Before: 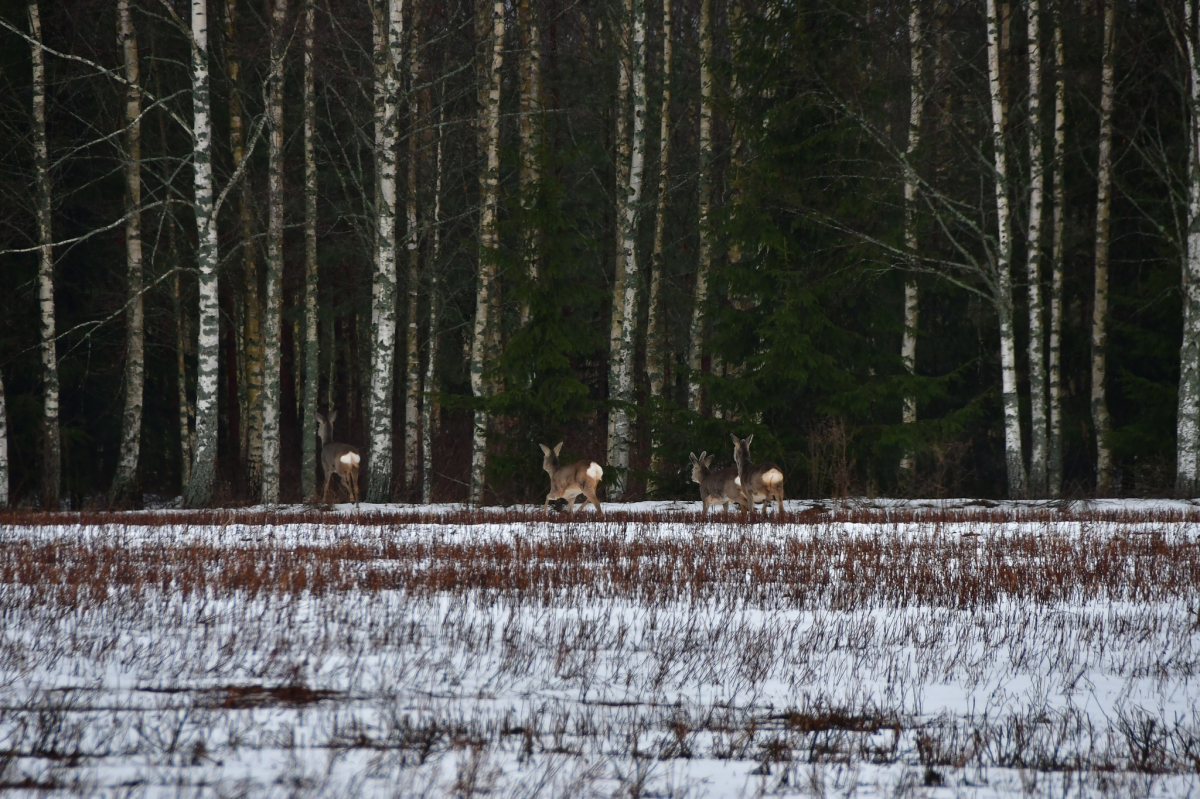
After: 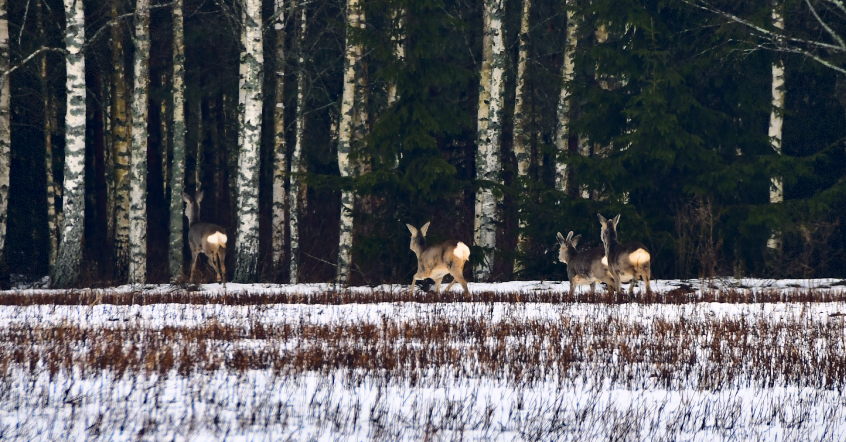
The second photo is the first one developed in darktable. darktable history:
base curve: curves: ch0 [(0, 0) (0.028, 0.03) (0.121, 0.232) (0.46, 0.748) (0.859, 0.968) (1, 1)]
crop: left 11.123%, top 27.61%, right 18.3%, bottom 17.034%
color balance rgb: shadows lift › hue 87.51°, highlights gain › chroma 1.62%, highlights gain › hue 55.1°, global offset › chroma 0.1%, global offset › hue 253.66°, linear chroma grading › global chroma 0.5%
haze removal: compatibility mode true, adaptive false
color contrast: green-magenta contrast 0.85, blue-yellow contrast 1.25, unbound 0
shadows and highlights: shadows 37.27, highlights -28.18, soften with gaussian
vignetting: fall-off start 85%, fall-off radius 80%, brightness -0.182, saturation -0.3, width/height ratio 1.219, dithering 8-bit output, unbound false
